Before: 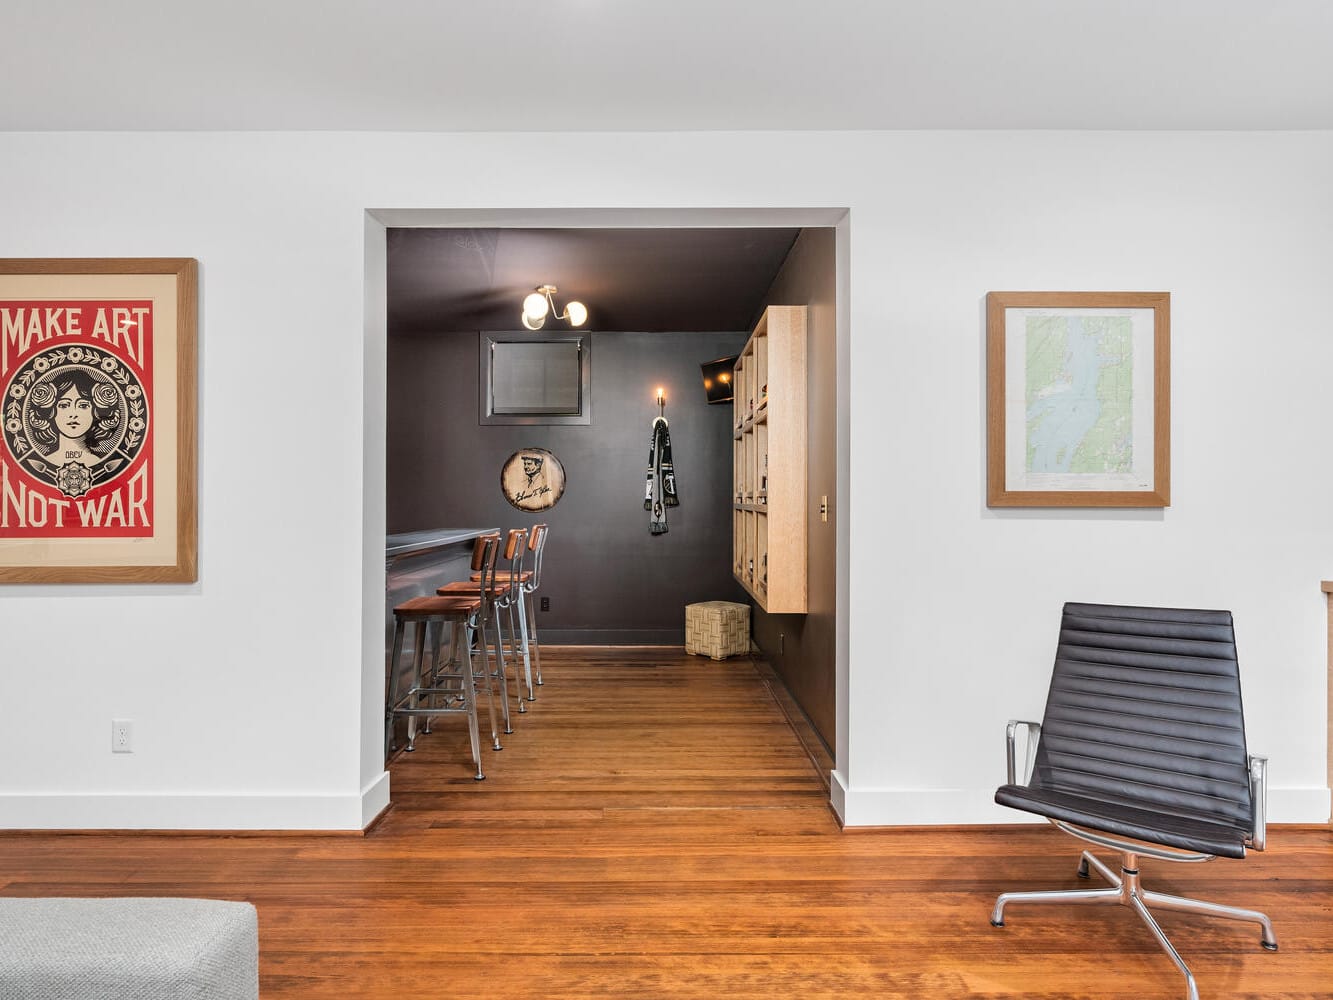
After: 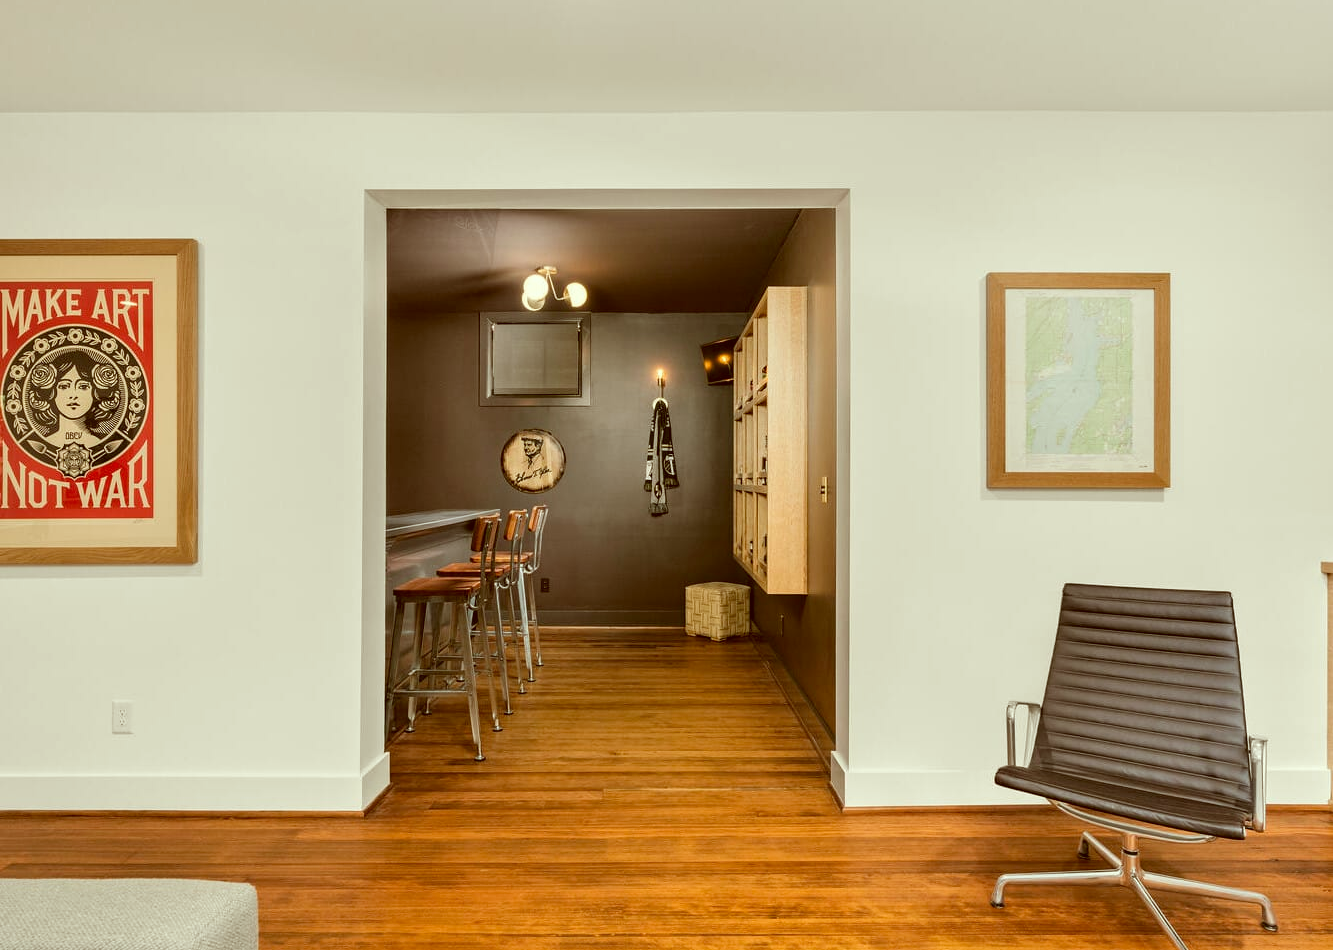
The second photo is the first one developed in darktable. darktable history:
crop and rotate: top 1.91%, bottom 3.07%
color correction: highlights a* -5.57, highlights b* 9.8, shadows a* 9.78, shadows b* 24.87
